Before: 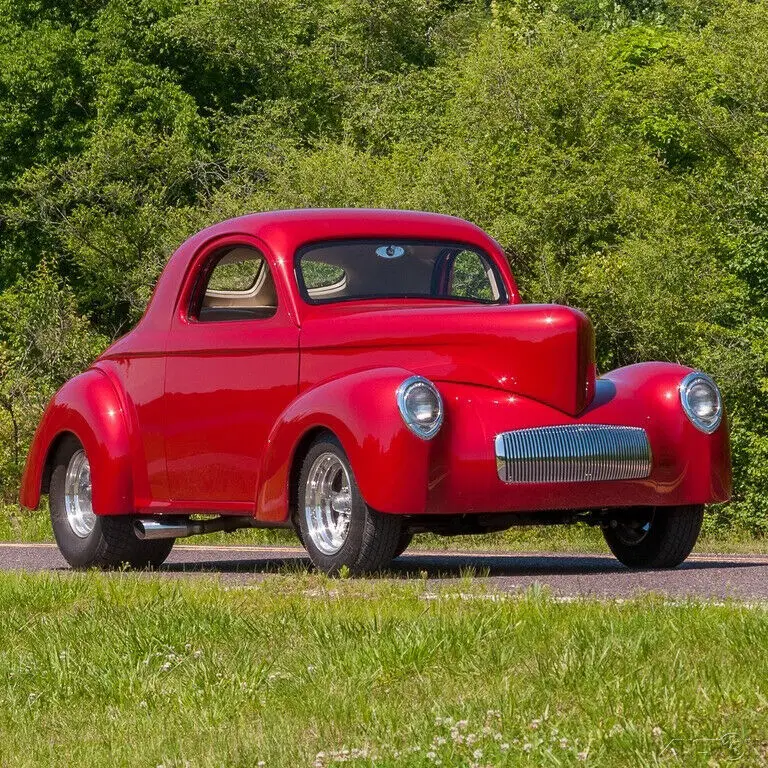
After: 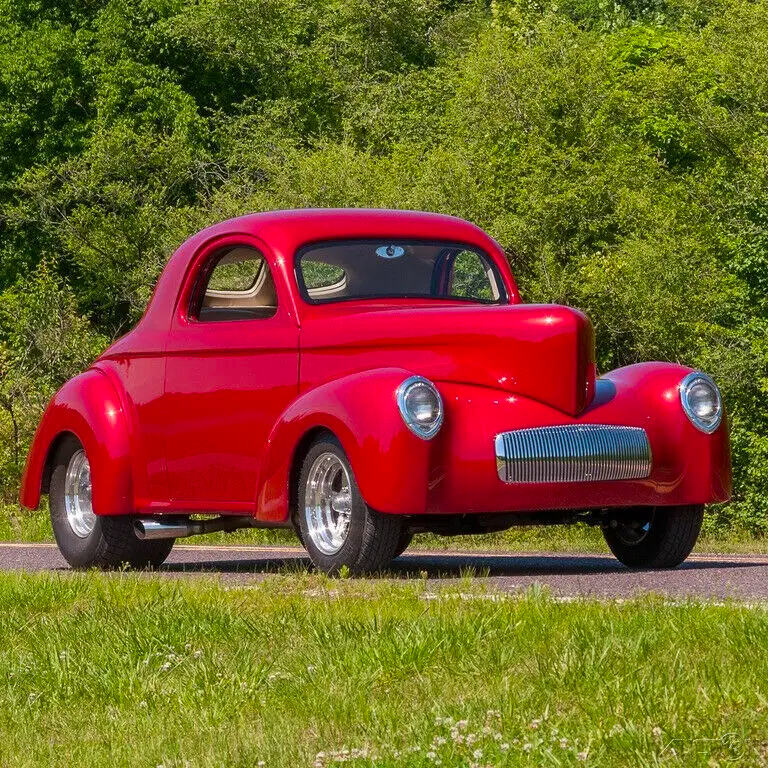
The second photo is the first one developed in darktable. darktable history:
contrast brightness saturation: contrast 0.039, saturation 0.16
